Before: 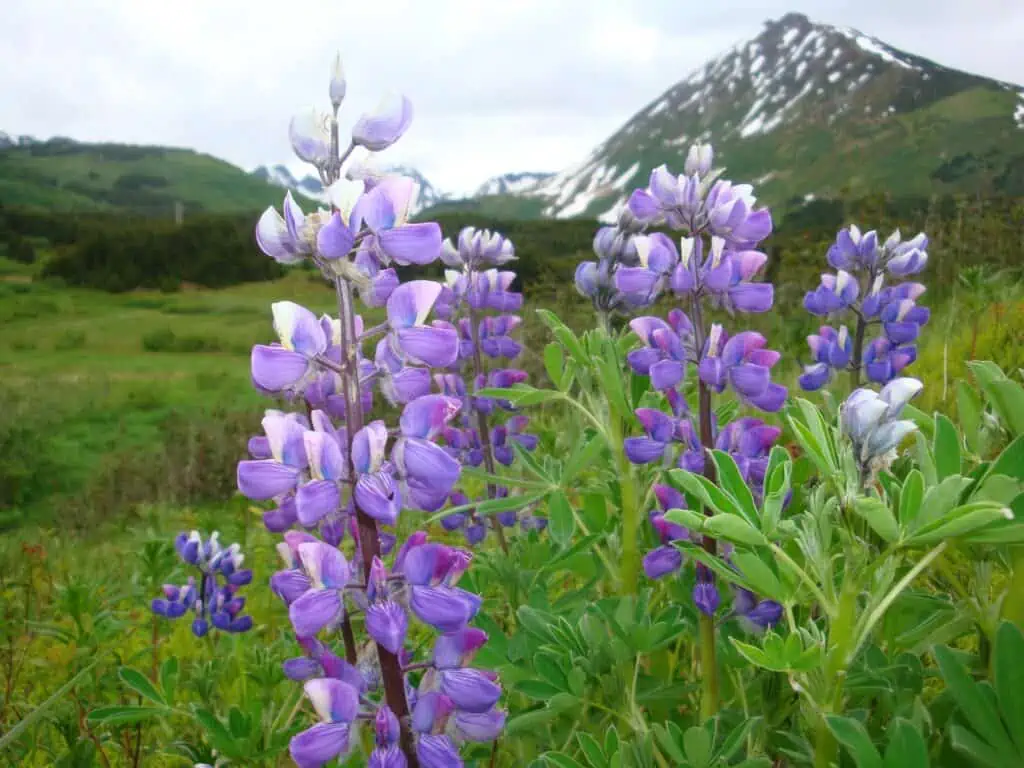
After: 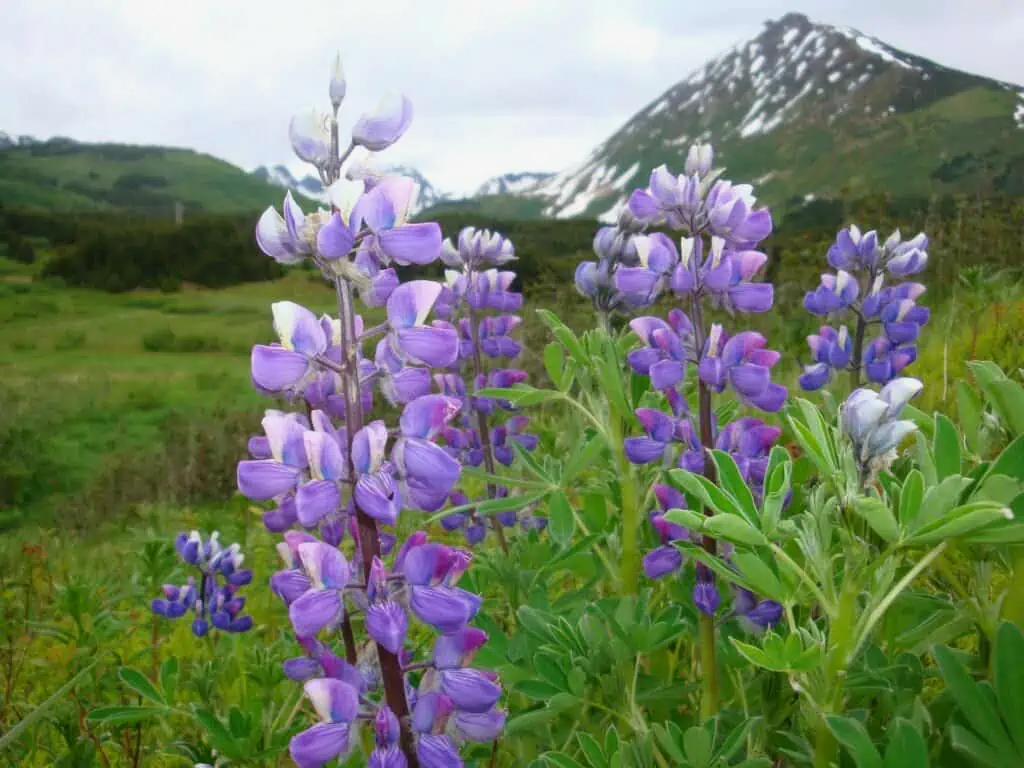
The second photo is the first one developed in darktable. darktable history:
exposure: black level correction 0.001, exposure -0.123 EV, compensate highlight preservation false
